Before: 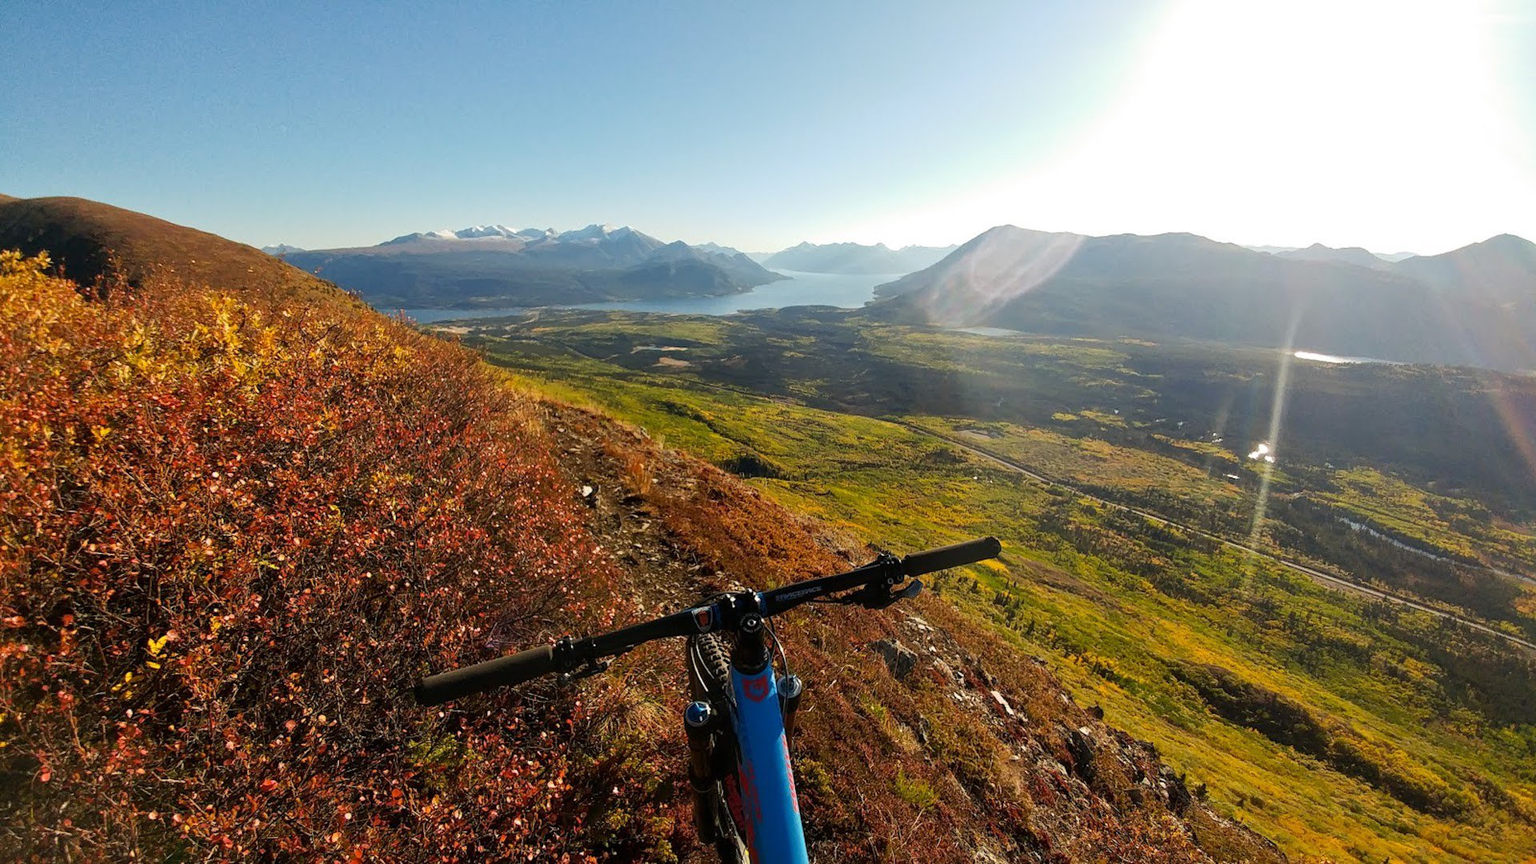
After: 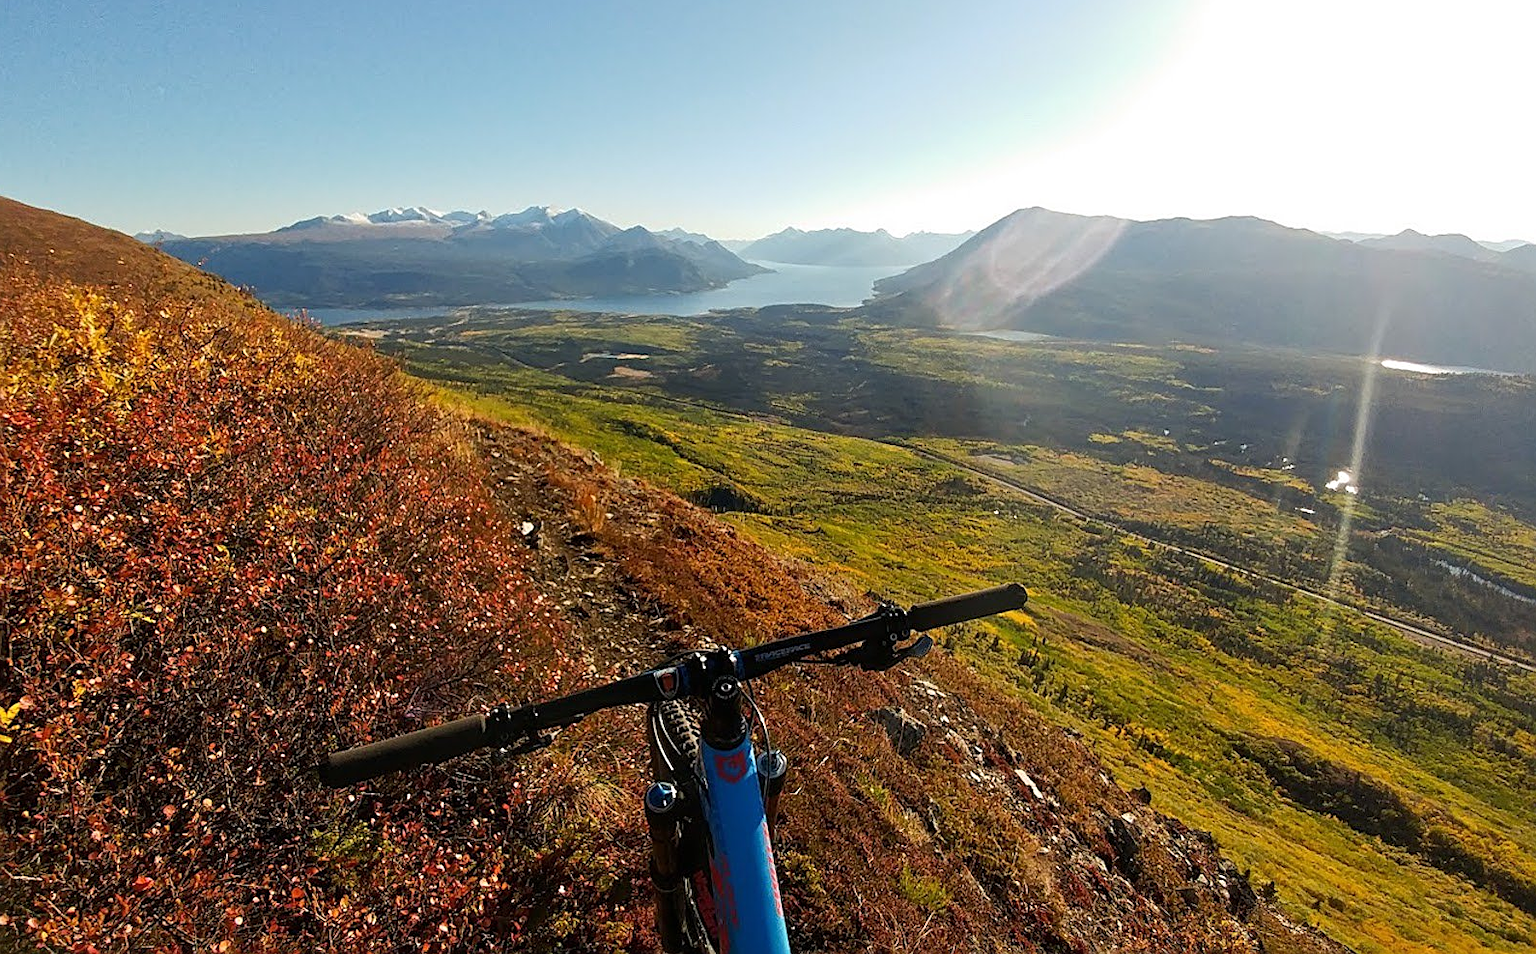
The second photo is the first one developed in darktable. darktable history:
crop: left 9.807%, top 6.259%, right 7.334%, bottom 2.177%
sharpen: on, module defaults
